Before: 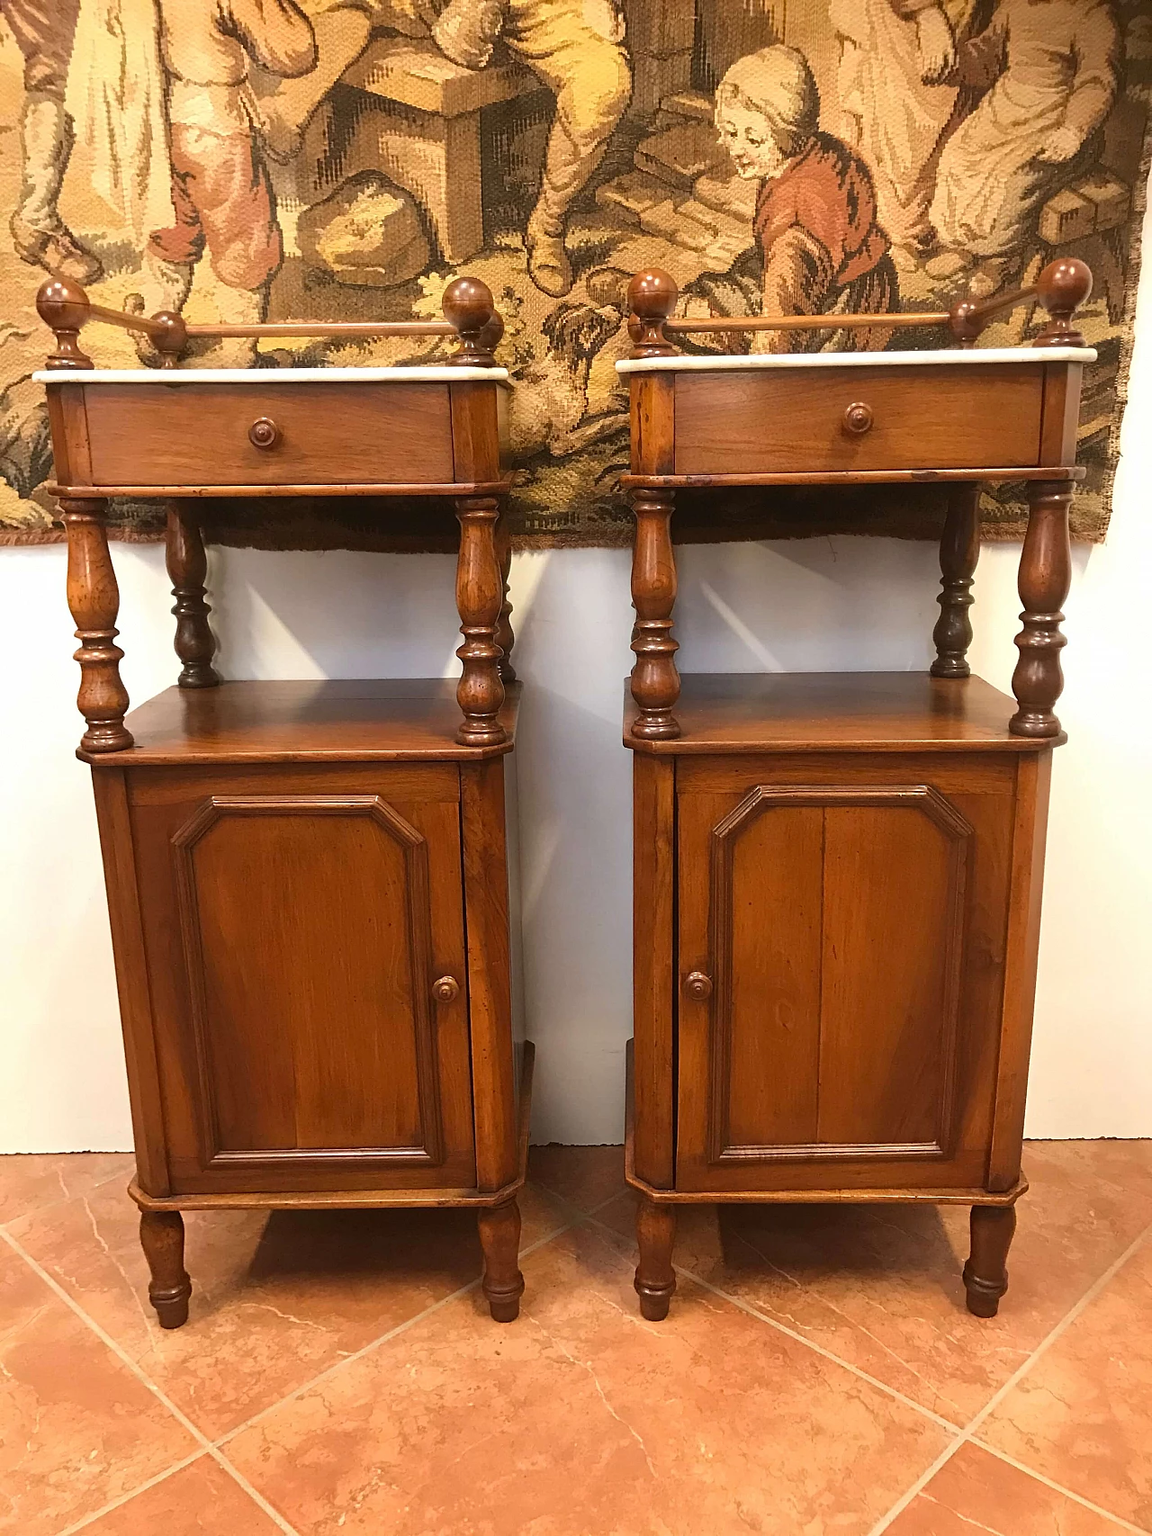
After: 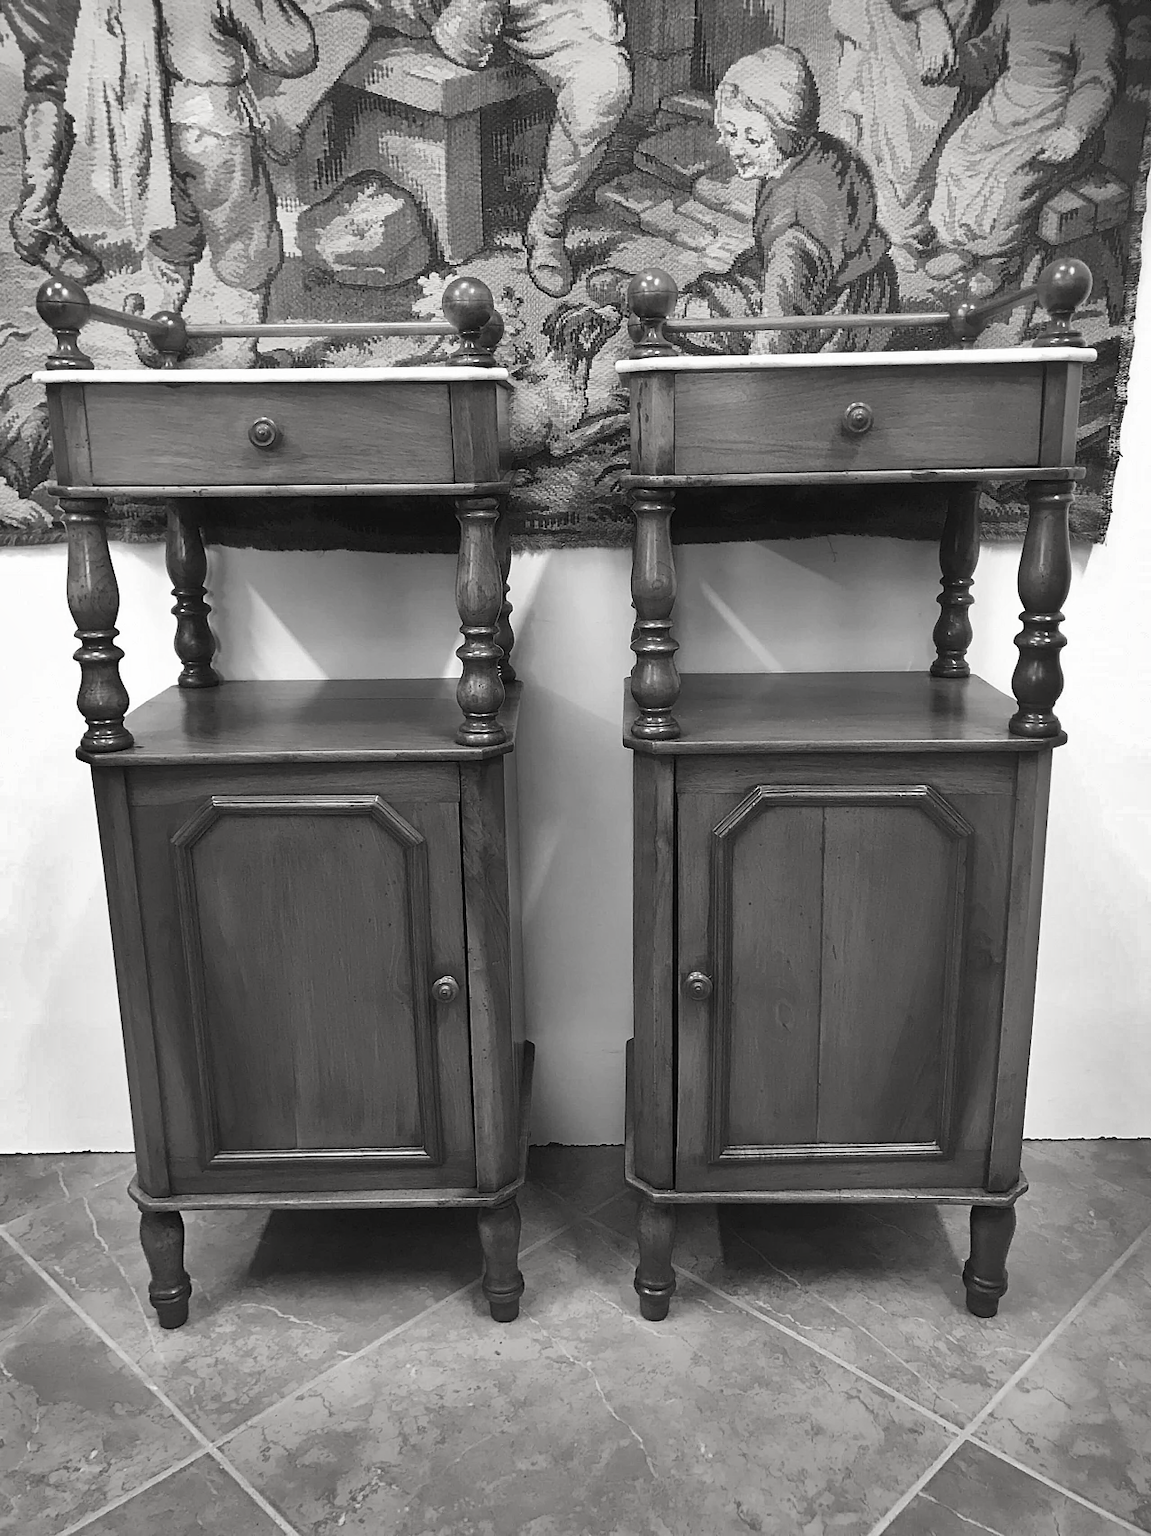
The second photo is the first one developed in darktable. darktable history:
color balance rgb: power › hue 314.29°, highlights gain › chroma 1.006%, highlights gain › hue 69.85°, linear chroma grading › global chroma 22.758%, perceptual saturation grading › global saturation 25.606%, global vibrance 20%
exposure: black level correction 0.001, compensate highlight preservation false
contrast brightness saturation: saturation -0.985
shadows and highlights: shadows 20.84, highlights -82.93, soften with gaussian
